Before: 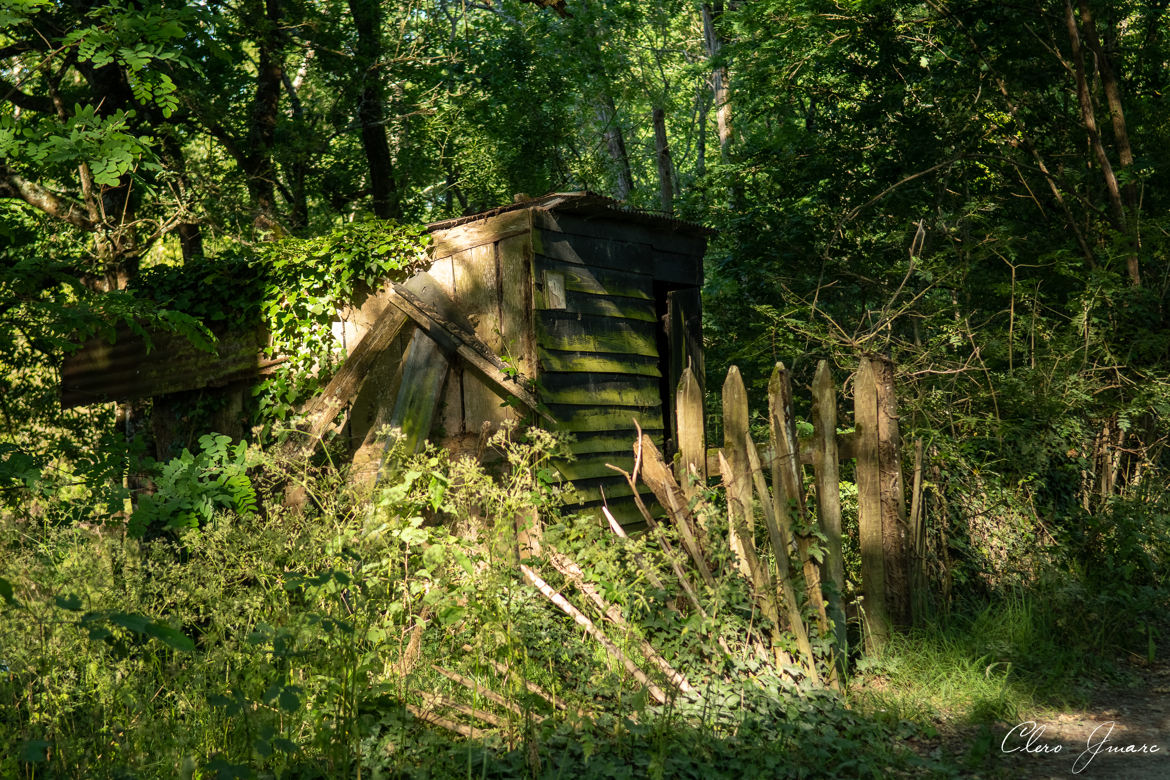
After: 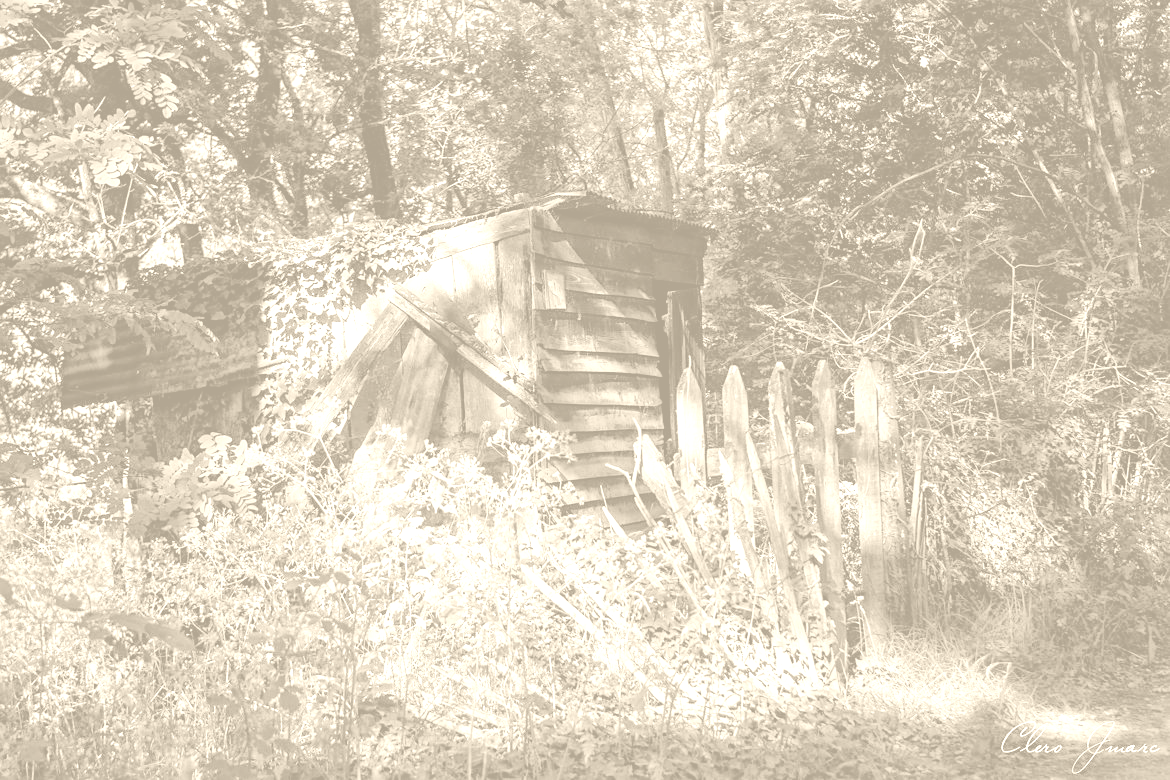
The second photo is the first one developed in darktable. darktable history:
sharpen: amount 0.2
colorize: hue 36°, saturation 71%, lightness 80.79%
global tonemap: drago (1, 100), detail 1
